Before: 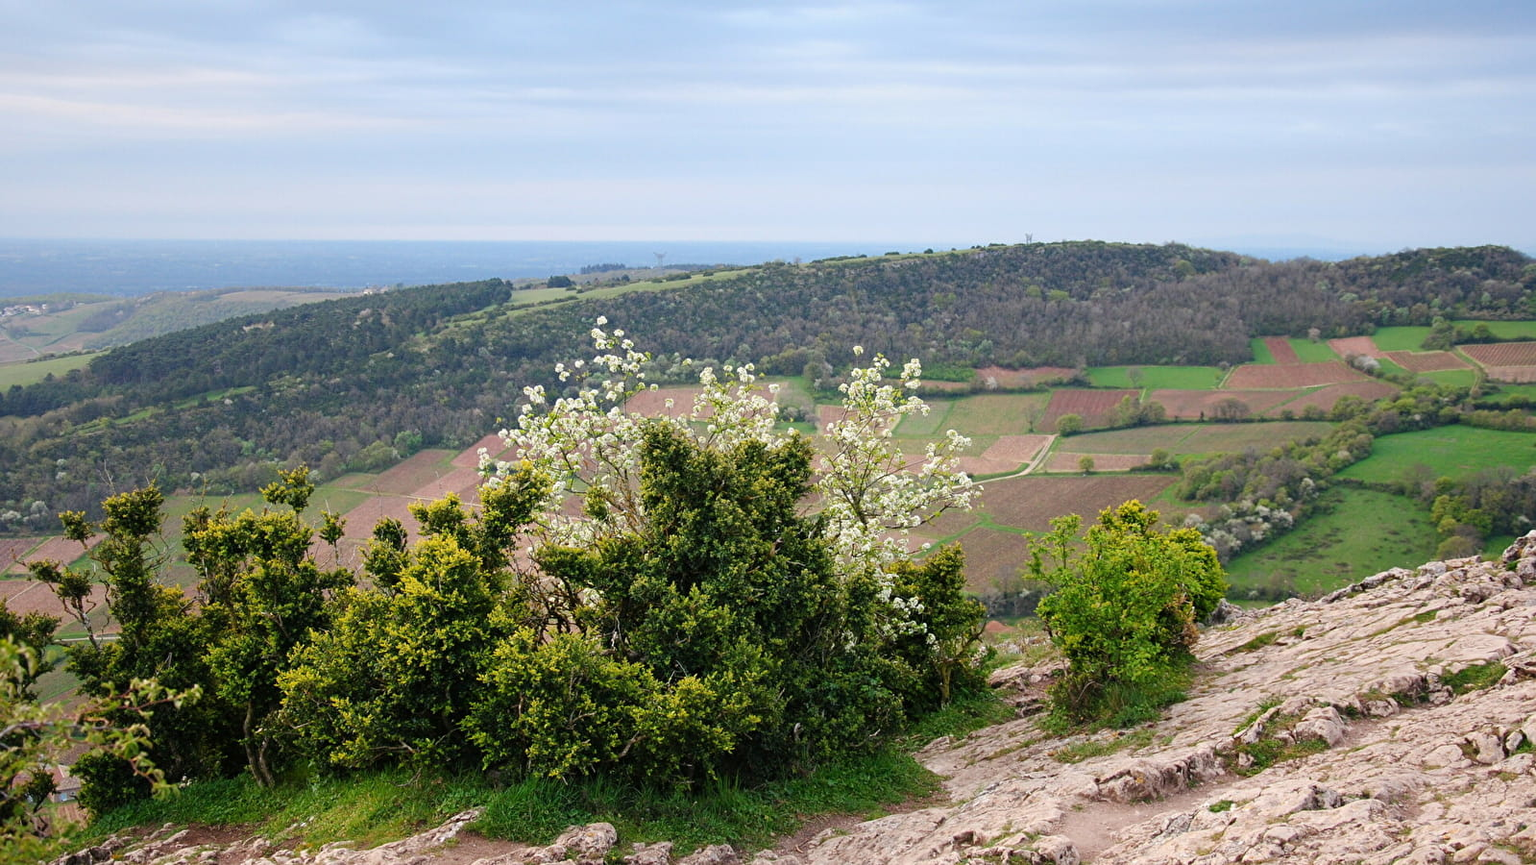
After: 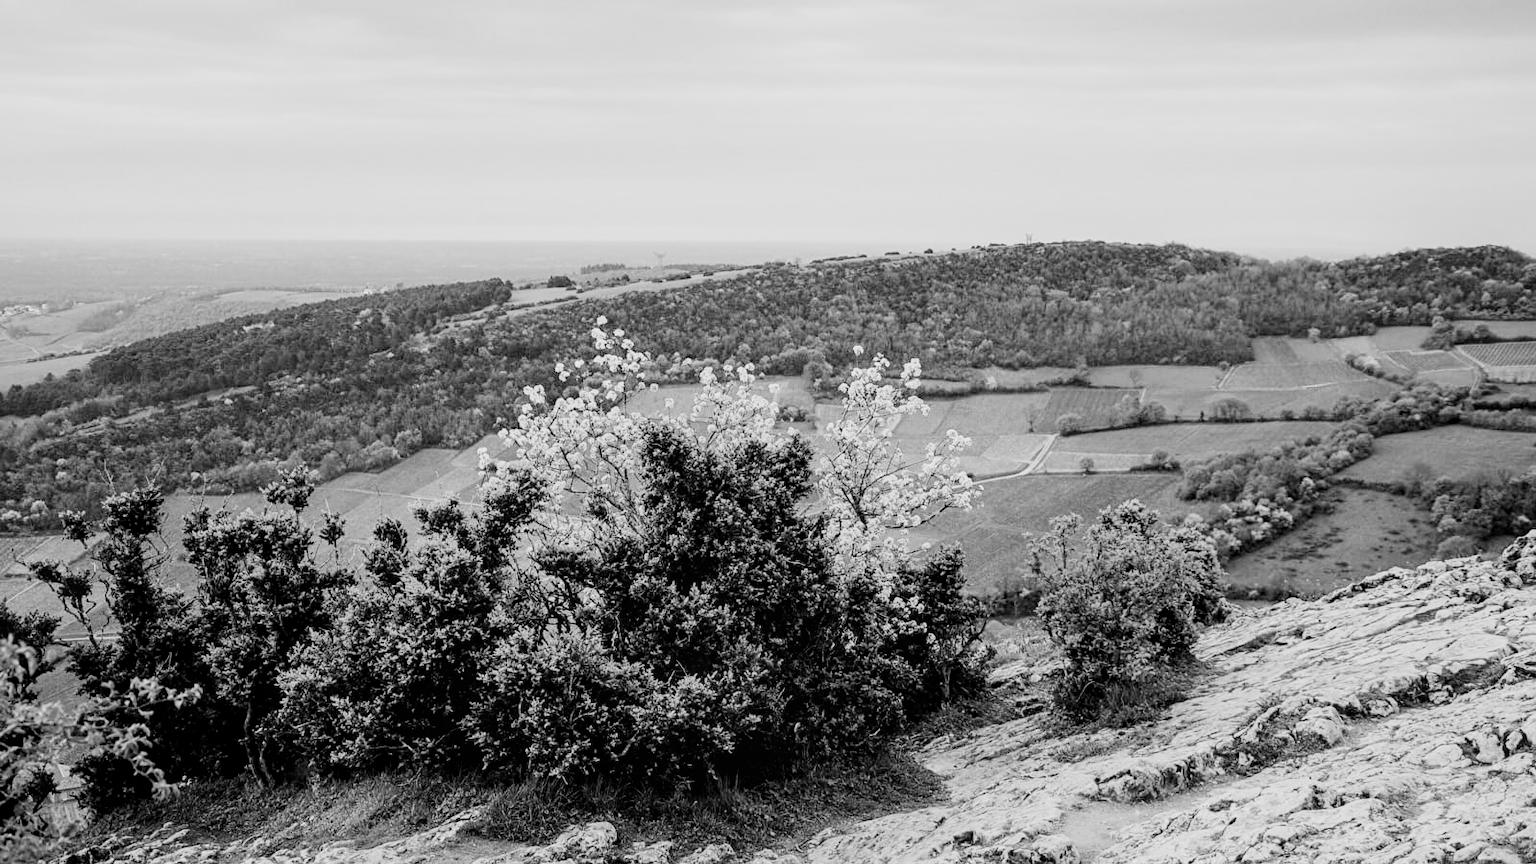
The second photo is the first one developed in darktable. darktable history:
monochrome: a 14.95, b -89.96
local contrast: on, module defaults
contrast brightness saturation: contrast 0.2, brightness 0.16, saturation 0.22
filmic rgb: black relative exposure -5 EV, hardness 2.88, contrast 1.3, highlights saturation mix -30%
